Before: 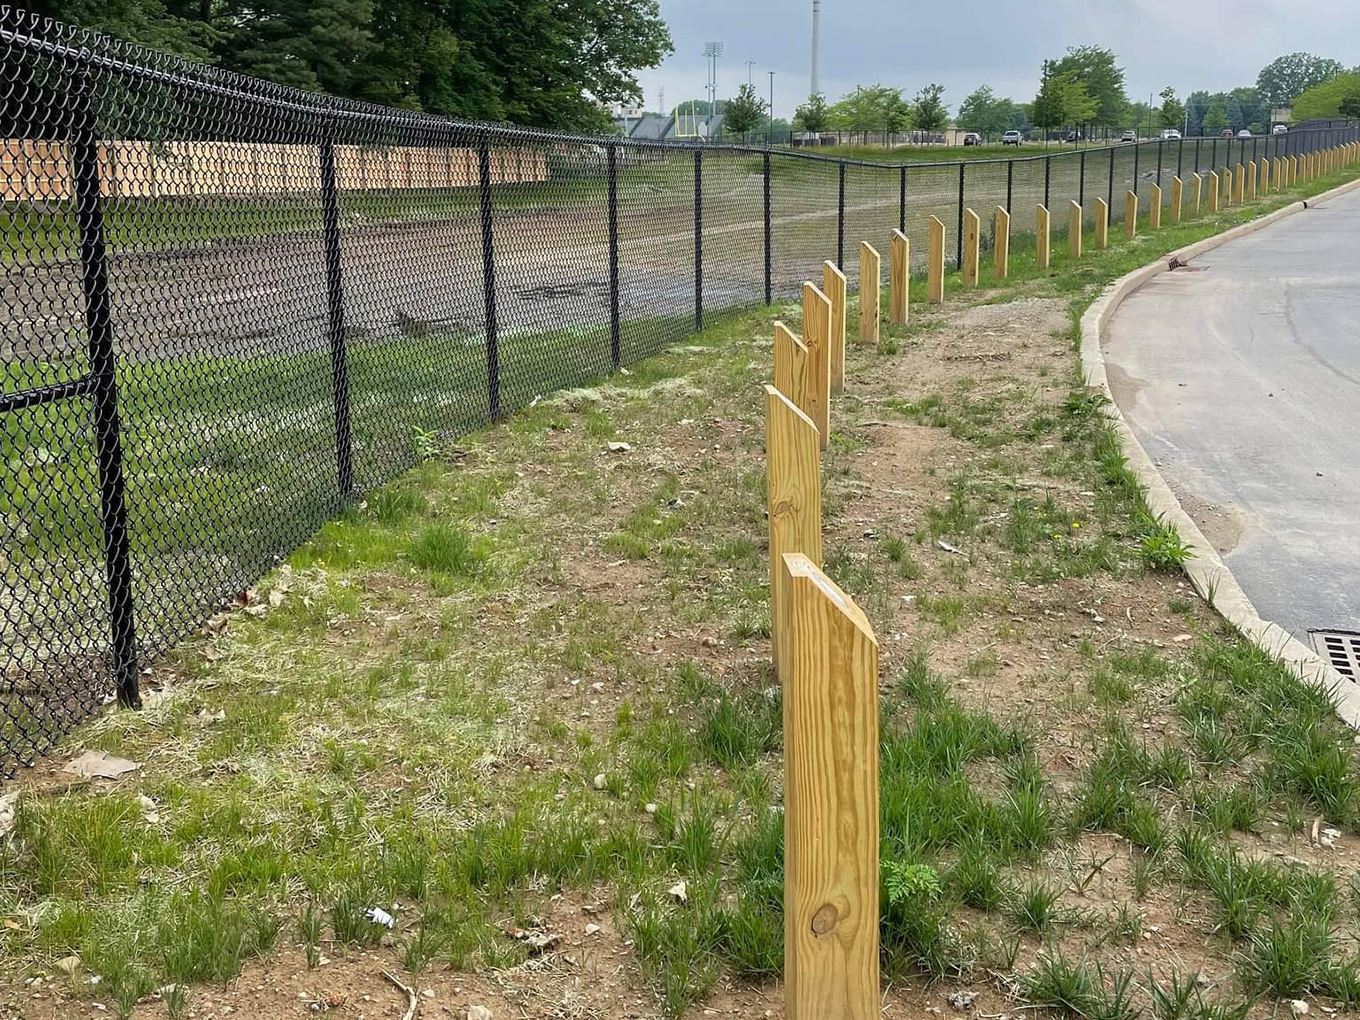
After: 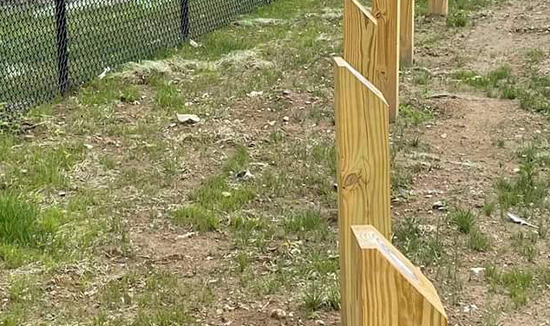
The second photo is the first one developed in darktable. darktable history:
exposure: black level correction 0, compensate exposure bias true, compensate highlight preservation false
crop: left 31.751%, top 32.172%, right 27.8%, bottom 35.83%
